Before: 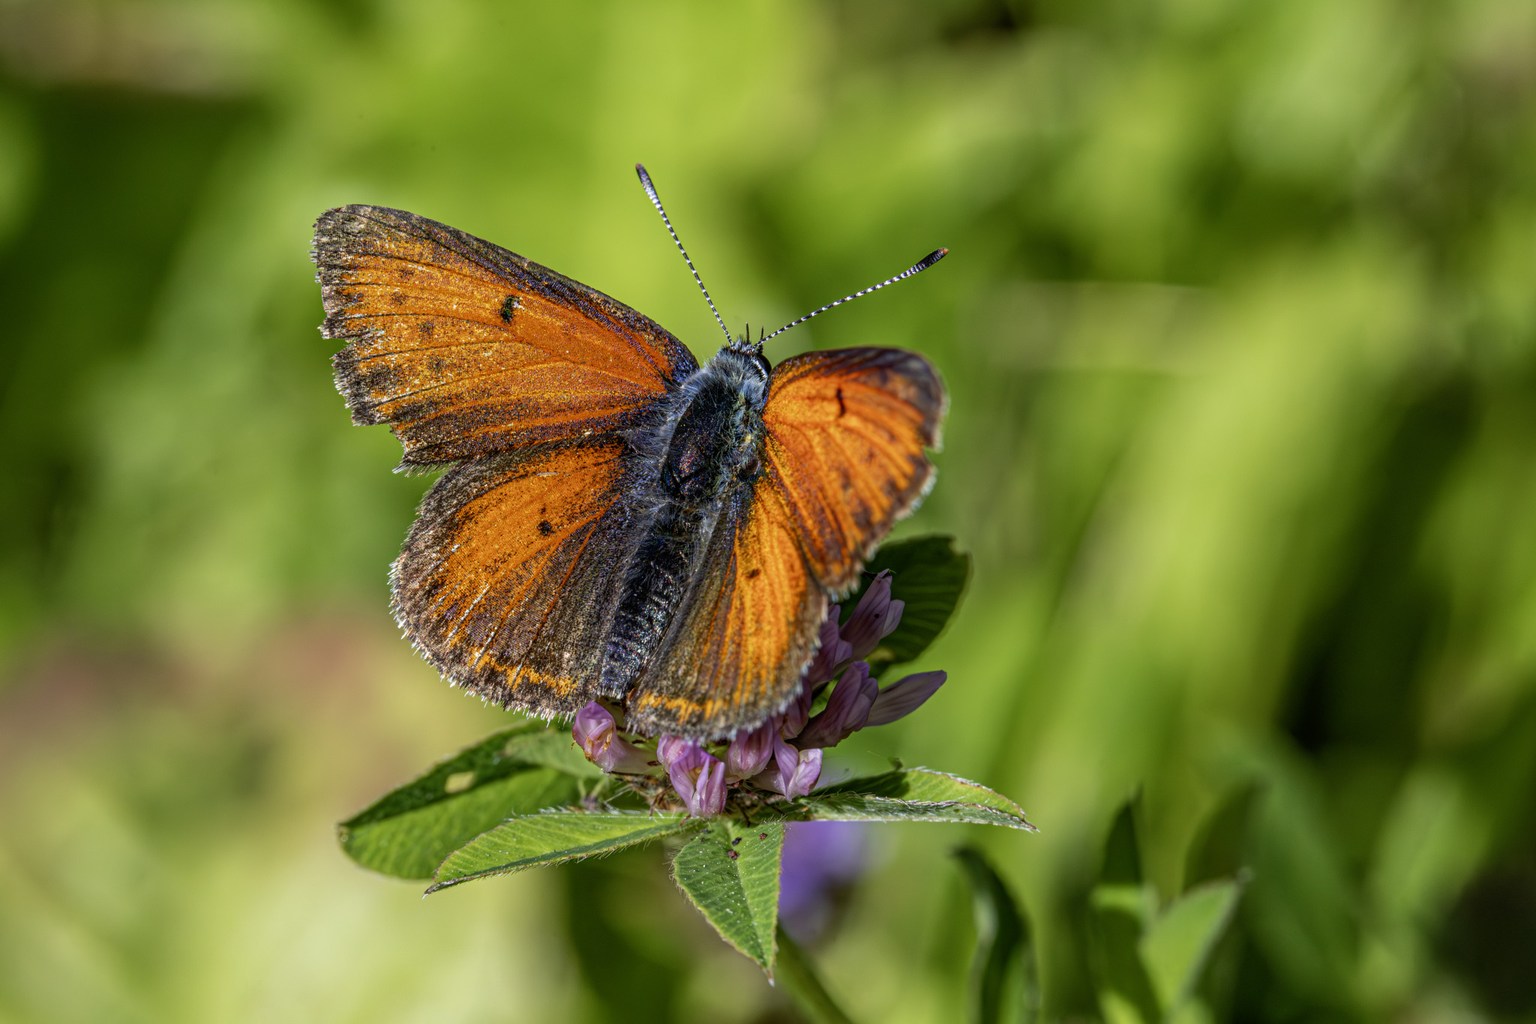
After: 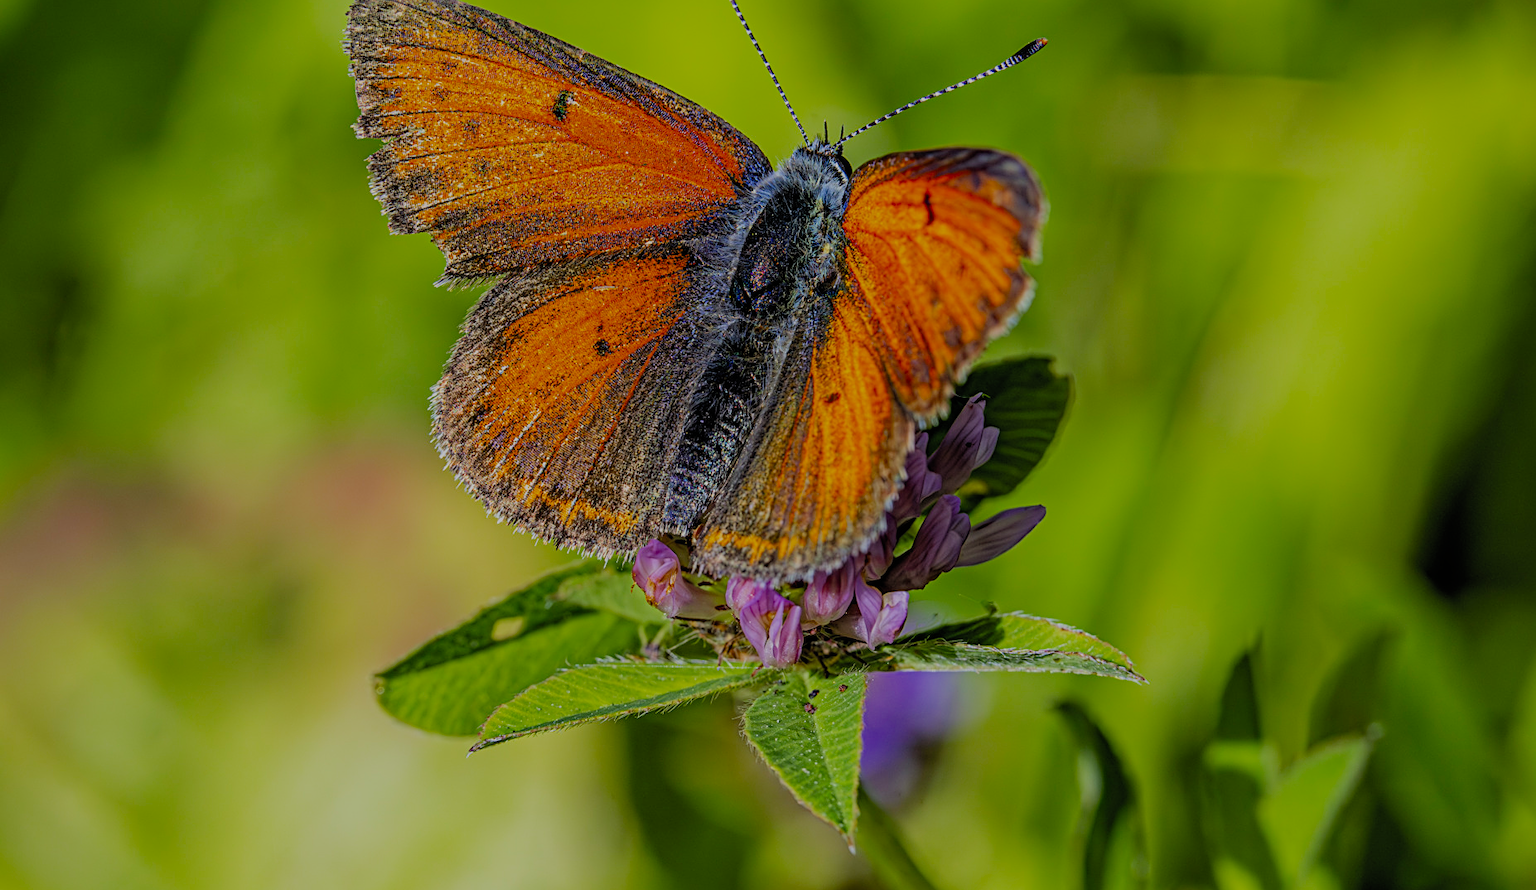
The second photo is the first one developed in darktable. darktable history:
haze removal: compatibility mode true, adaptive false
crop: top 20.916%, right 9.437%, bottom 0.316%
filmic rgb: white relative exposure 8 EV, threshold 3 EV, hardness 2.44, latitude 10.07%, contrast 0.72, highlights saturation mix 10%, shadows ↔ highlights balance 1.38%, color science v4 (2020), enable highlight reconstruction true
sharpen: on, module defaults
